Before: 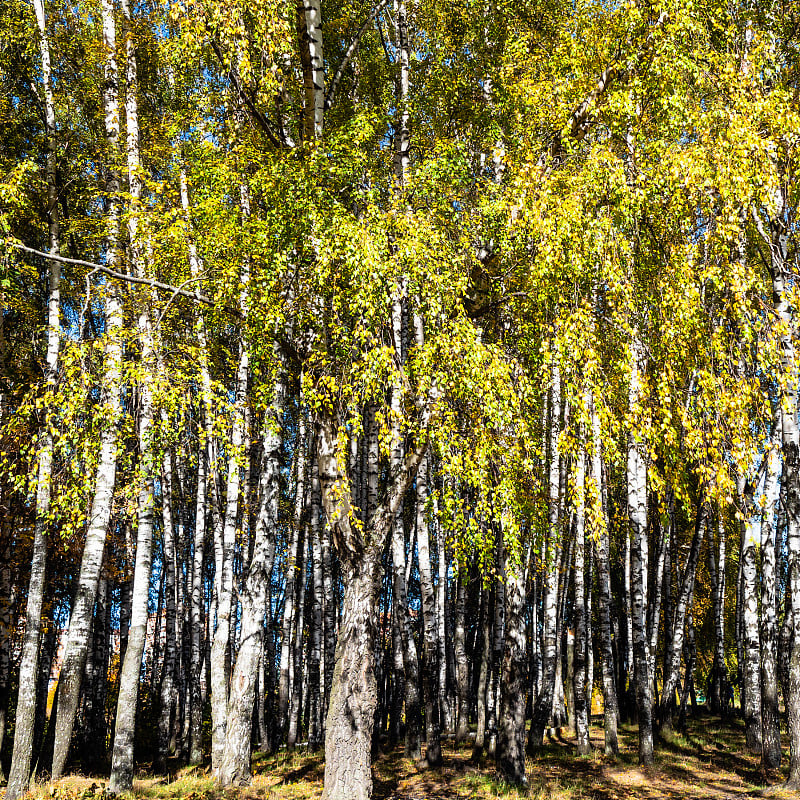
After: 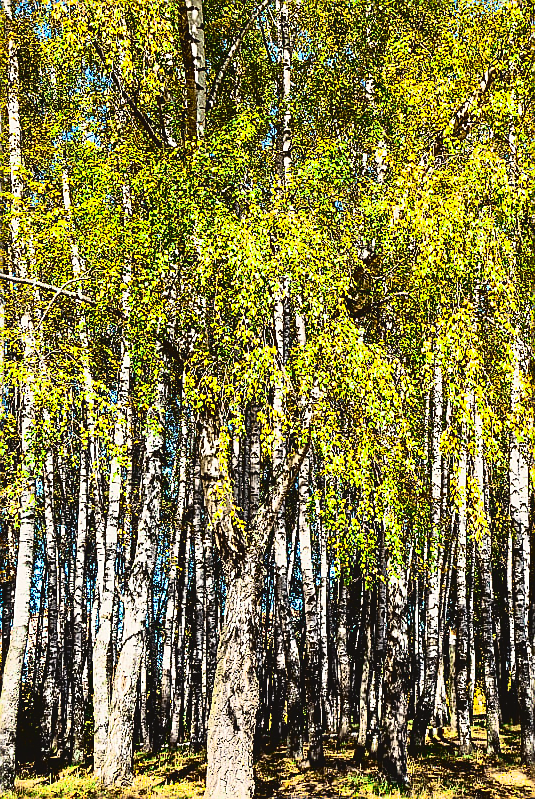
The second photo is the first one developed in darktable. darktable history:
color correction: highlights a* 0.668, highlights b* 2.82, saturation 1.06
sharpen: radius 1.396, amount 1.247, threshold 0.683
tone curve: curves: ch0 [(0, 0.049) (0.113, 0.084) (0.285, 0.301) (0.673, 0.796) (0.845, 0.932) (0.994, 0.971)]; ch1 [(0, 0) (0.456, 0.424) (0.498, 0.5) (0.57, 0.557) (0.631, 0.635) (1, 1)]; ch2 [(0, 0) (0.395, 0.398) (0.44, 0.456) (0.502, 0.507) (0.55, 0.559) (0.67, 0.702) (1, 1)], color space Lab, independent channels, preserve colors none
crop and rotate: left 14.883%, right 18.24%
contrast brightness saturation: contrast 0.144
